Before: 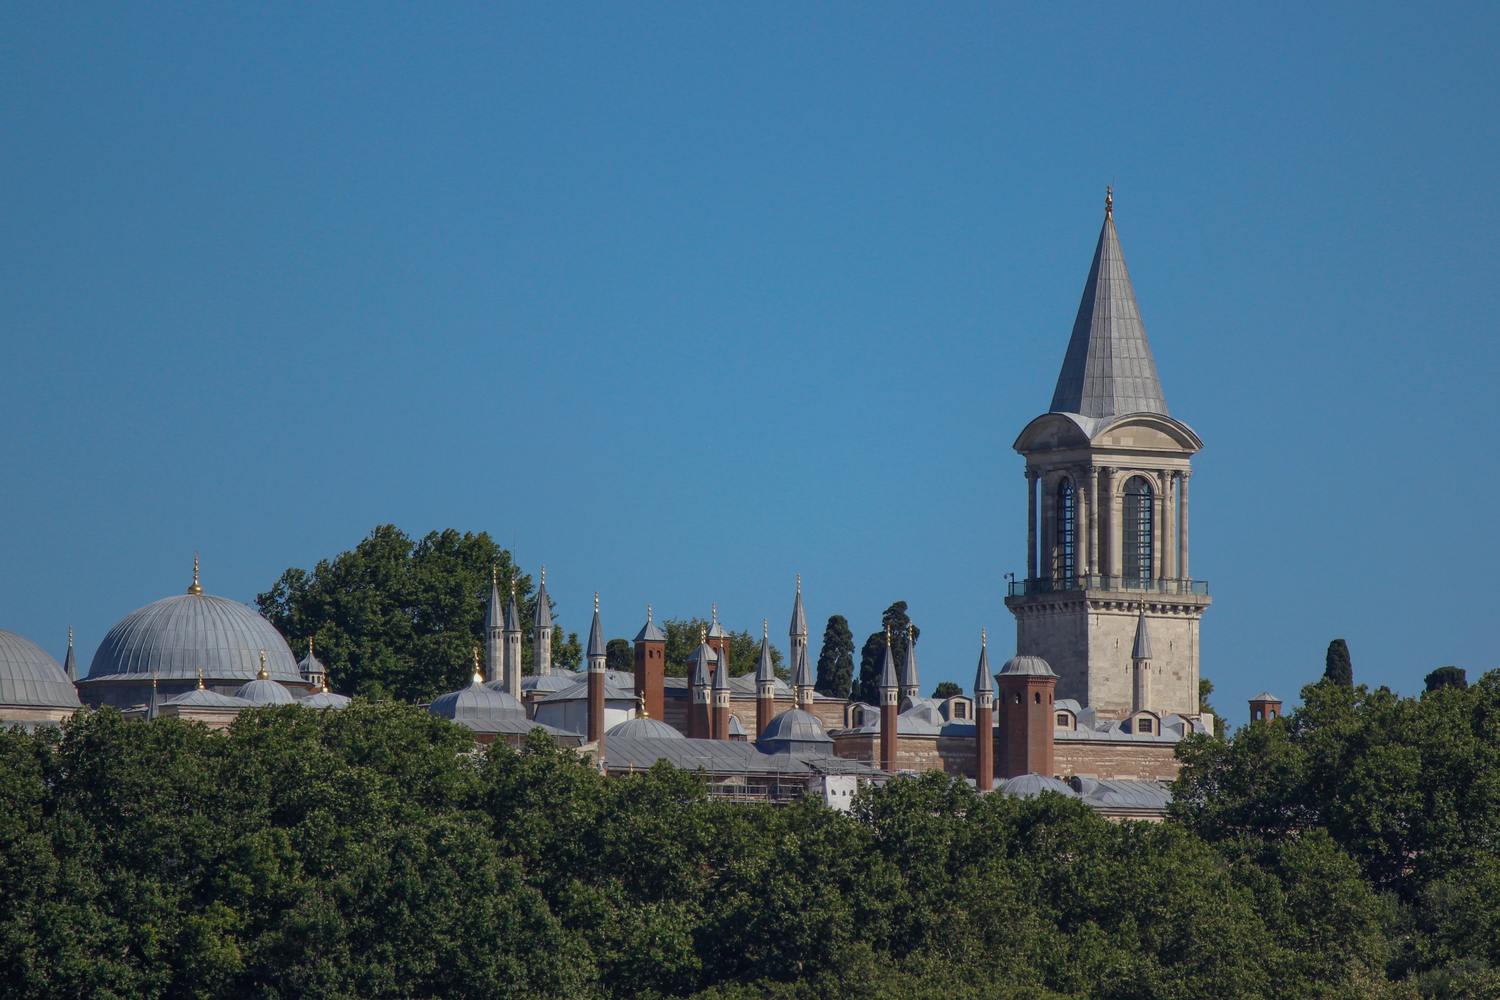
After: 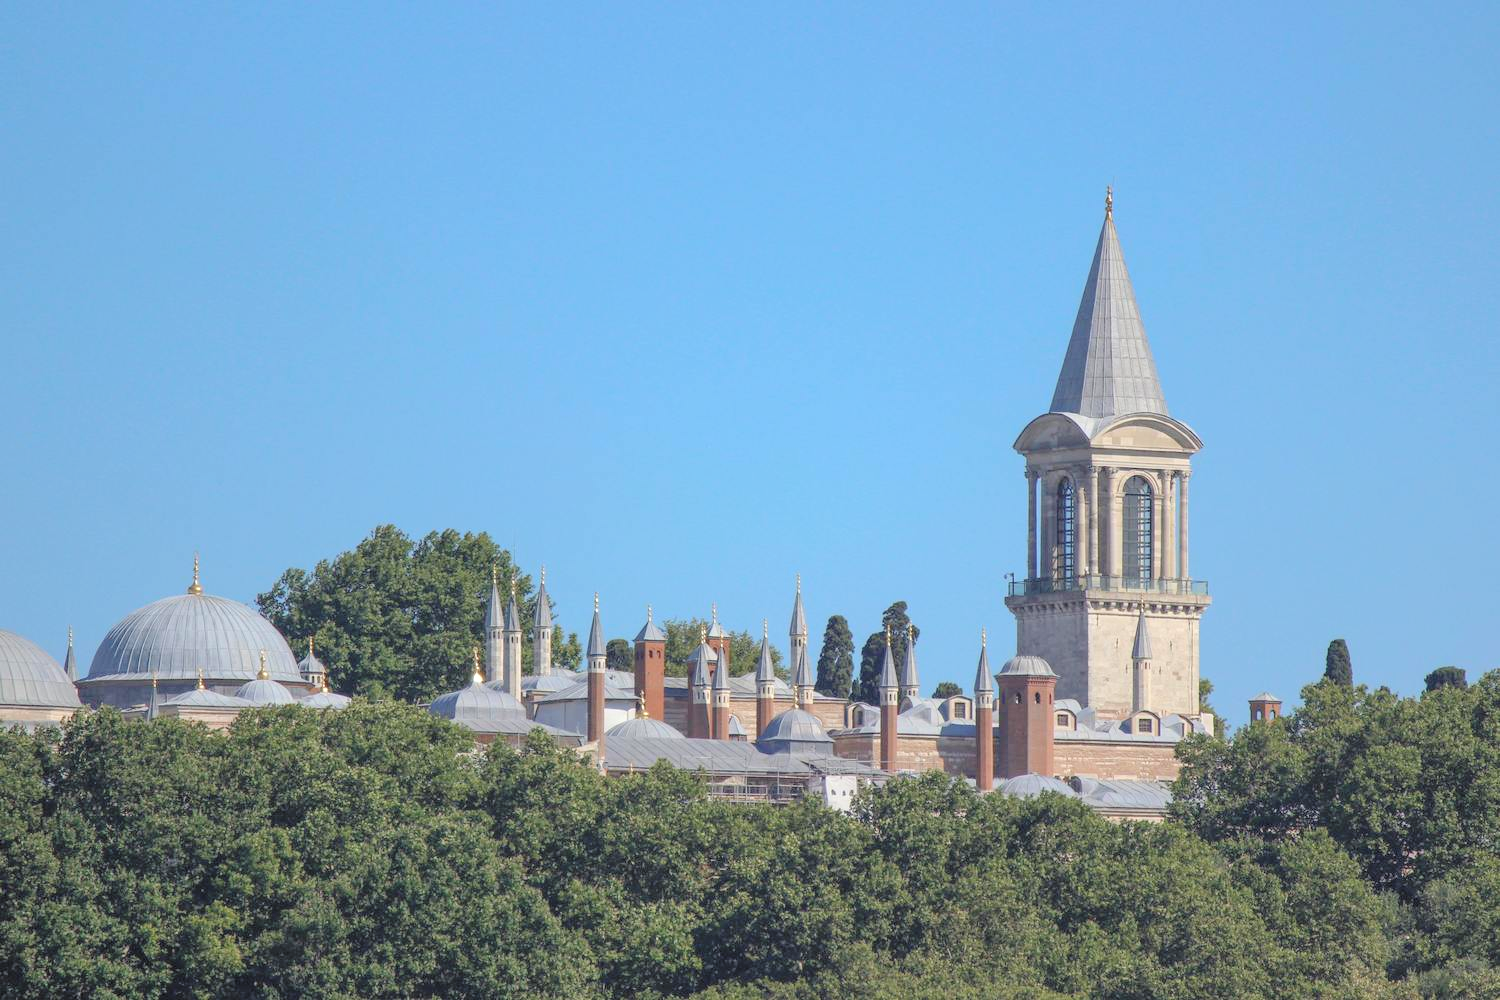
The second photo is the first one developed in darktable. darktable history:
contrast brightness saturation: brightness 0.28
levels: levels [0, 0.435, 0.917]
